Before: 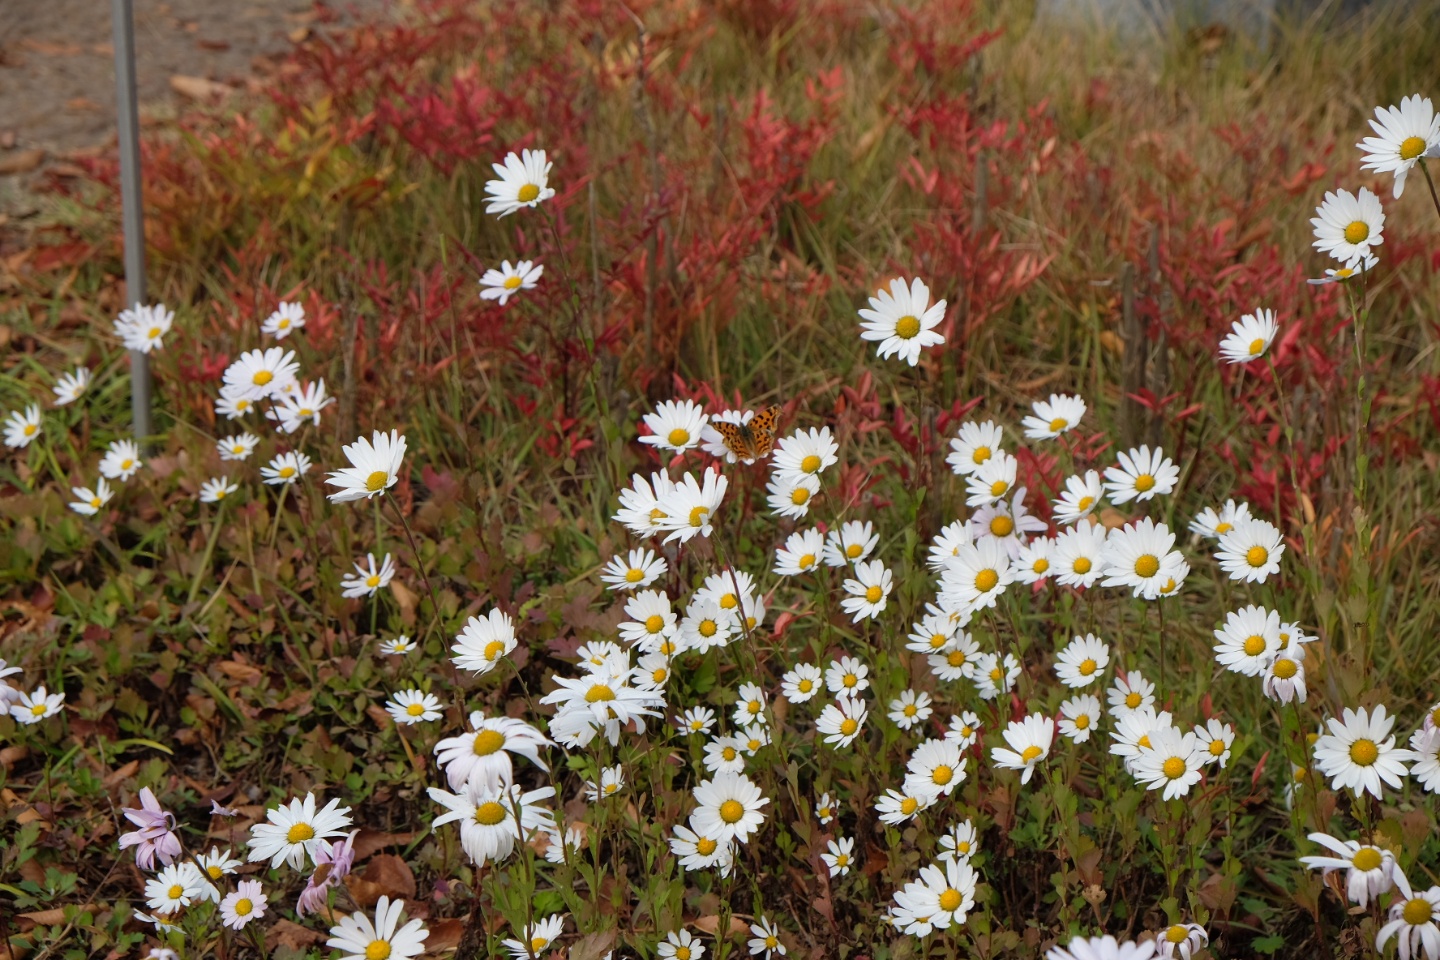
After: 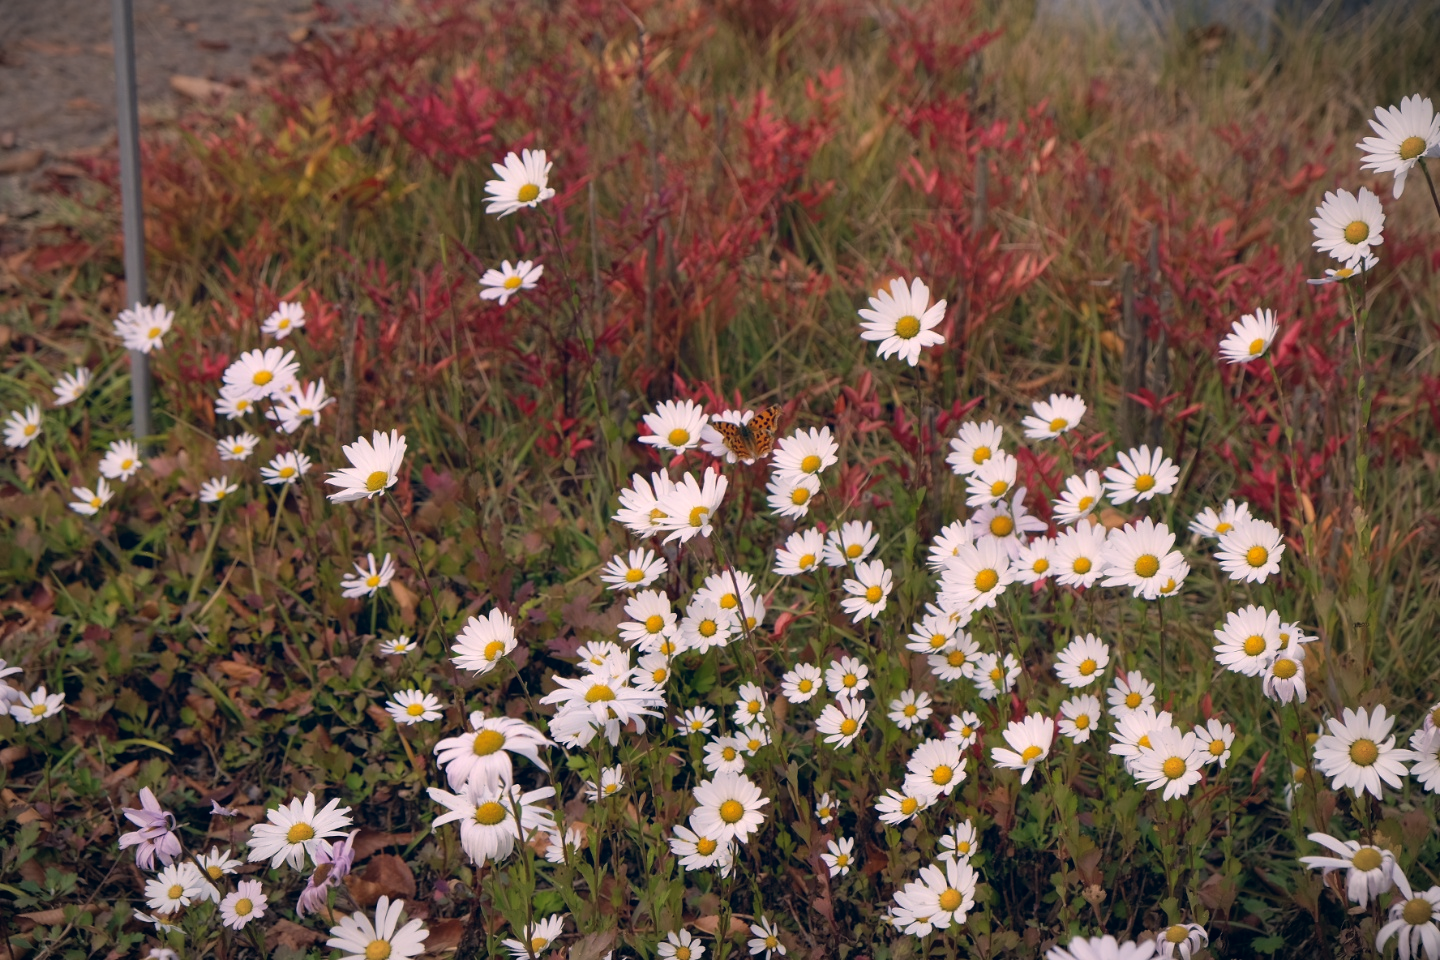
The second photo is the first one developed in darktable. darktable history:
vignetting: fall-off radius 98.93%, center (0, 0.008), width/height ratio 1.338, unbound false
contrast brightness saturation: saturation 0.182
color correction: highlights a* 13.96, highlights b* 5.91, shadows a* -5.95, shadows b* -15.34, saturation 0.864
